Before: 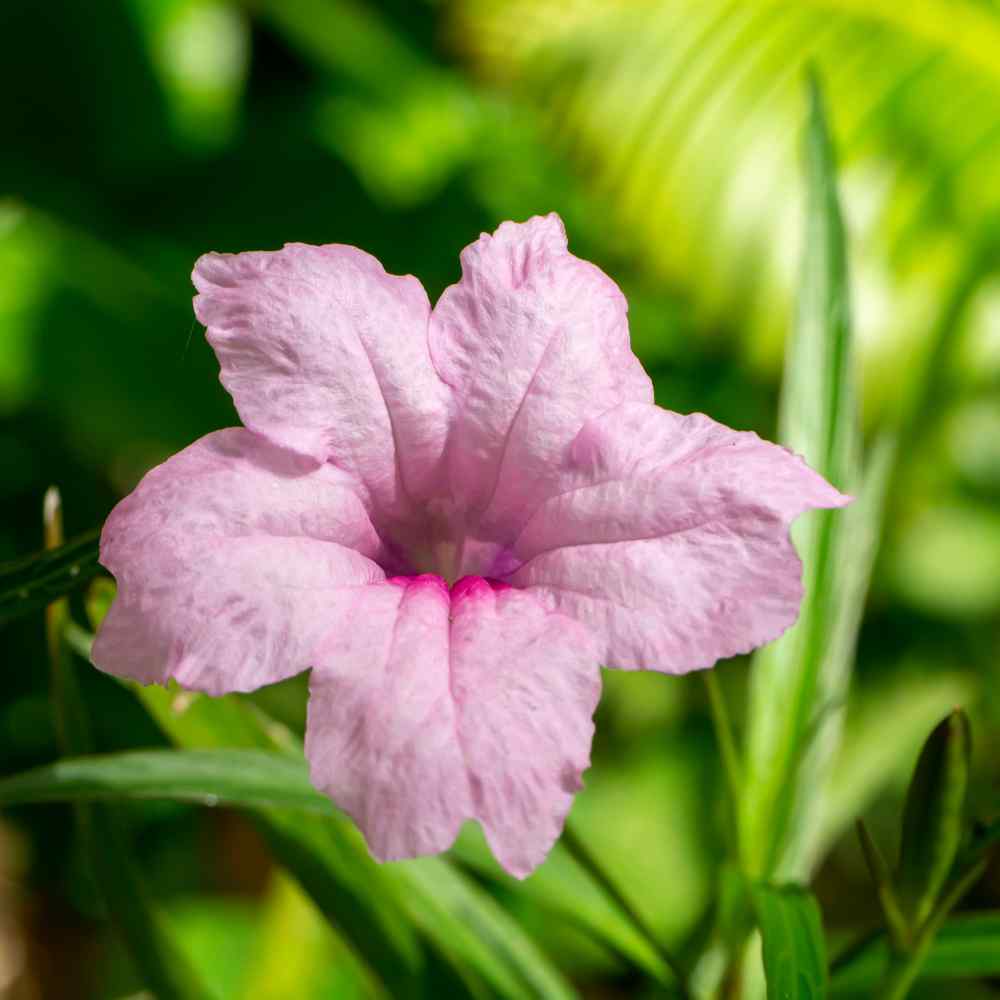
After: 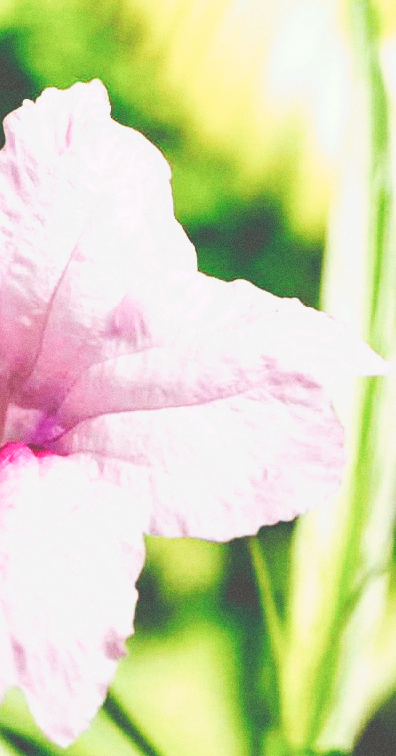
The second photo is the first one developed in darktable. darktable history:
tone equalizer: on, module defaults
crop: left 45.721%, top 13.393%, right 14.118%, bottom 10.01%
contrast brightness saturation: contrast 0.06, brightness -0.01, saturation -0.23
grain: coarseness 0.09 ISO
tone curve: curves: ch0 [(0, 0) (0.003, 0.279) (0.011, 0.287) (0.025, 0.295) (0.044, 0.304) (0.069, 0.316) (0.1, 0.319) (0.136, 0.316) (0.177, 0.32) (0.224, 0.359) (0.277, 0.421) (0.335, 0.511) (0.399, 0.639) (0.468, 0.734) (0.543, 0.827) (0.623, 0.89) (0.709, 0.944) (0.801, 0.965) (0.898, 0.968) (1, 1)], preserve colors none
